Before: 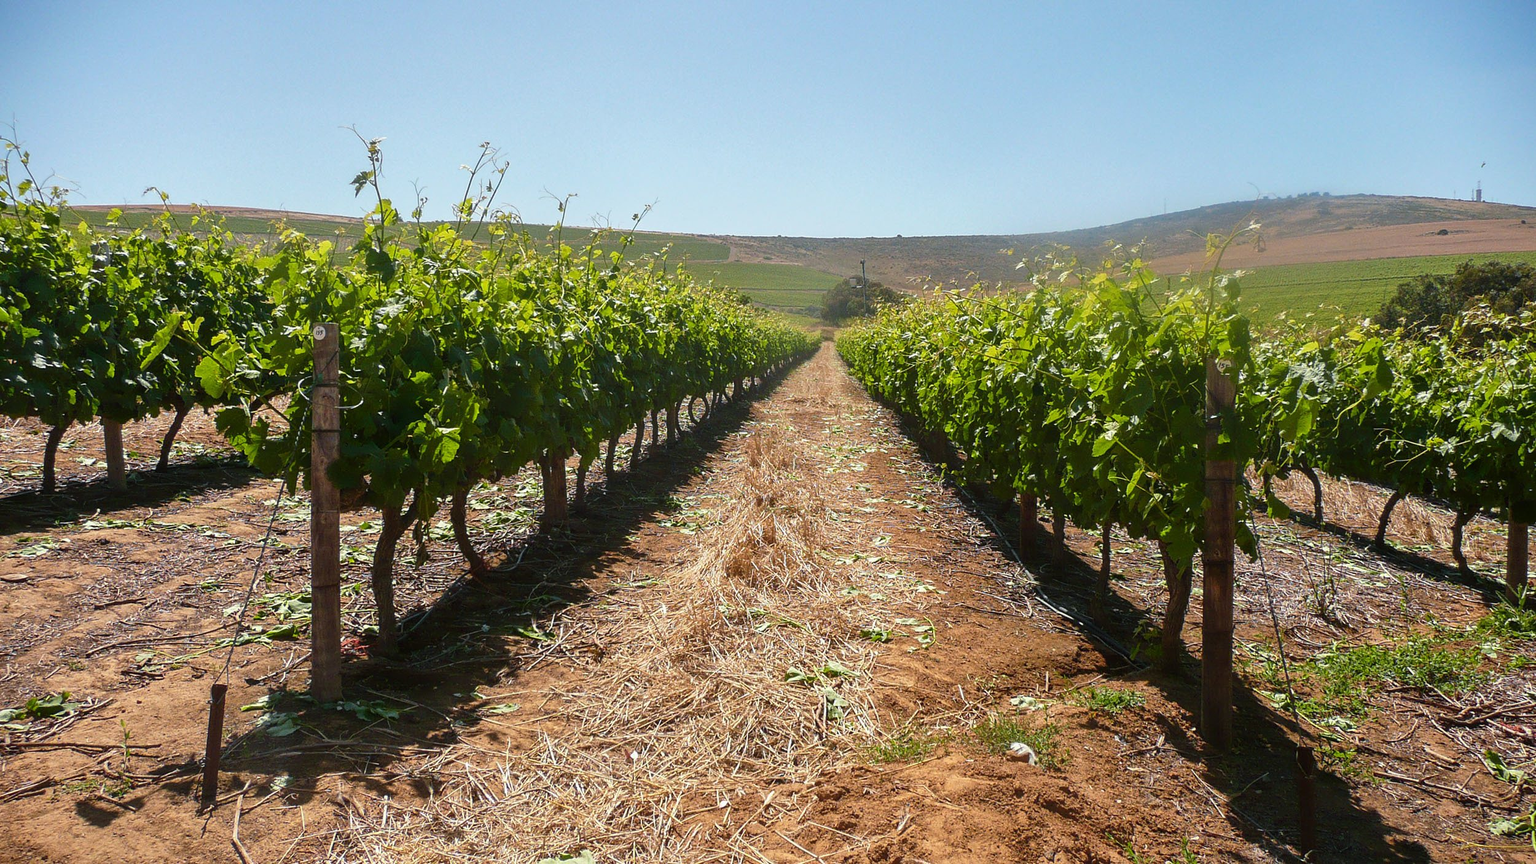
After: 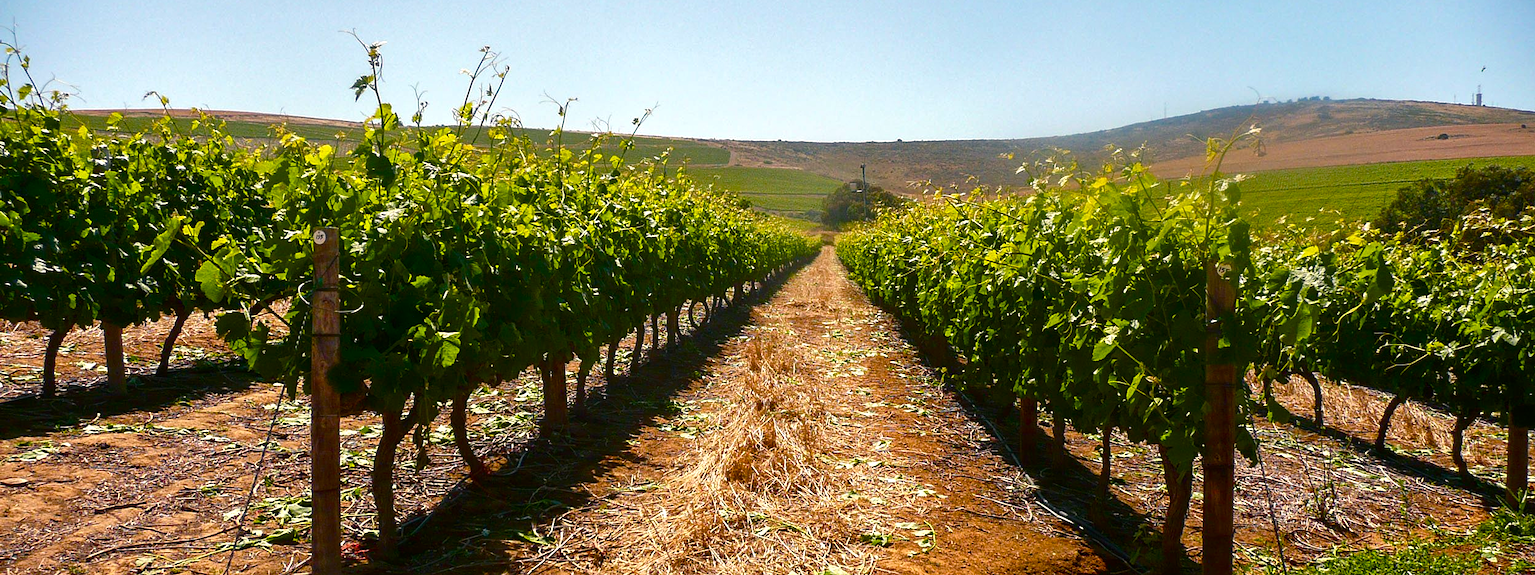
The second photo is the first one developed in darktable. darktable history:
color balance rgb: highlights gain › chroma 2.87%, highlights gain › hue 60.99°, linear chroma grading › global chroma 14.355%, perceptual saturation grading › global saturation 20%, perceptual saturation grading › highlights -24.733%, perceptual saturation grading › shadows 50.353%, perceptual brilliance grading › global brilliance 2.331%, perceptual brilliance grading › highlights 8.771%, perceptual brilliance grading › shadows -3.993%
crop: top 11.146%, bottom 22.207%
contrast brightness saturation: brightness -0.099
